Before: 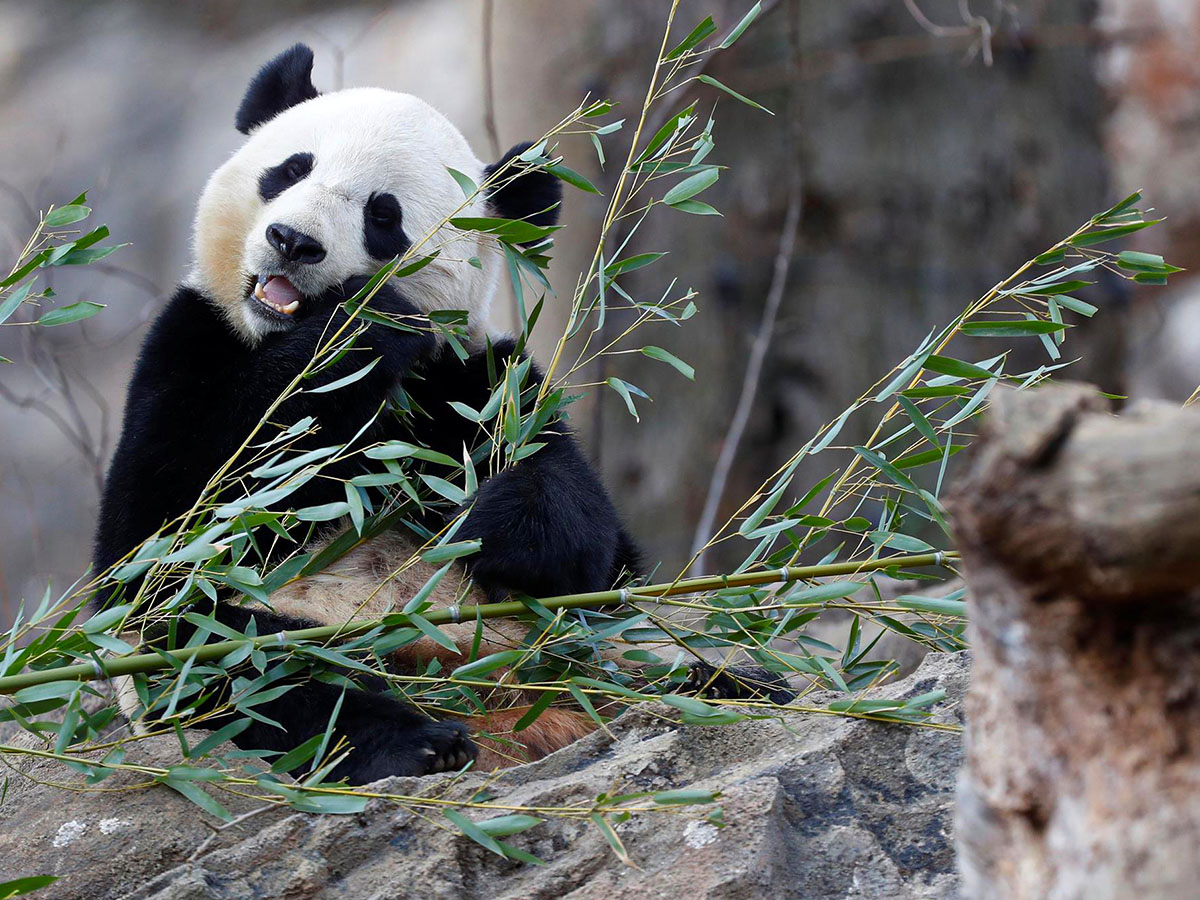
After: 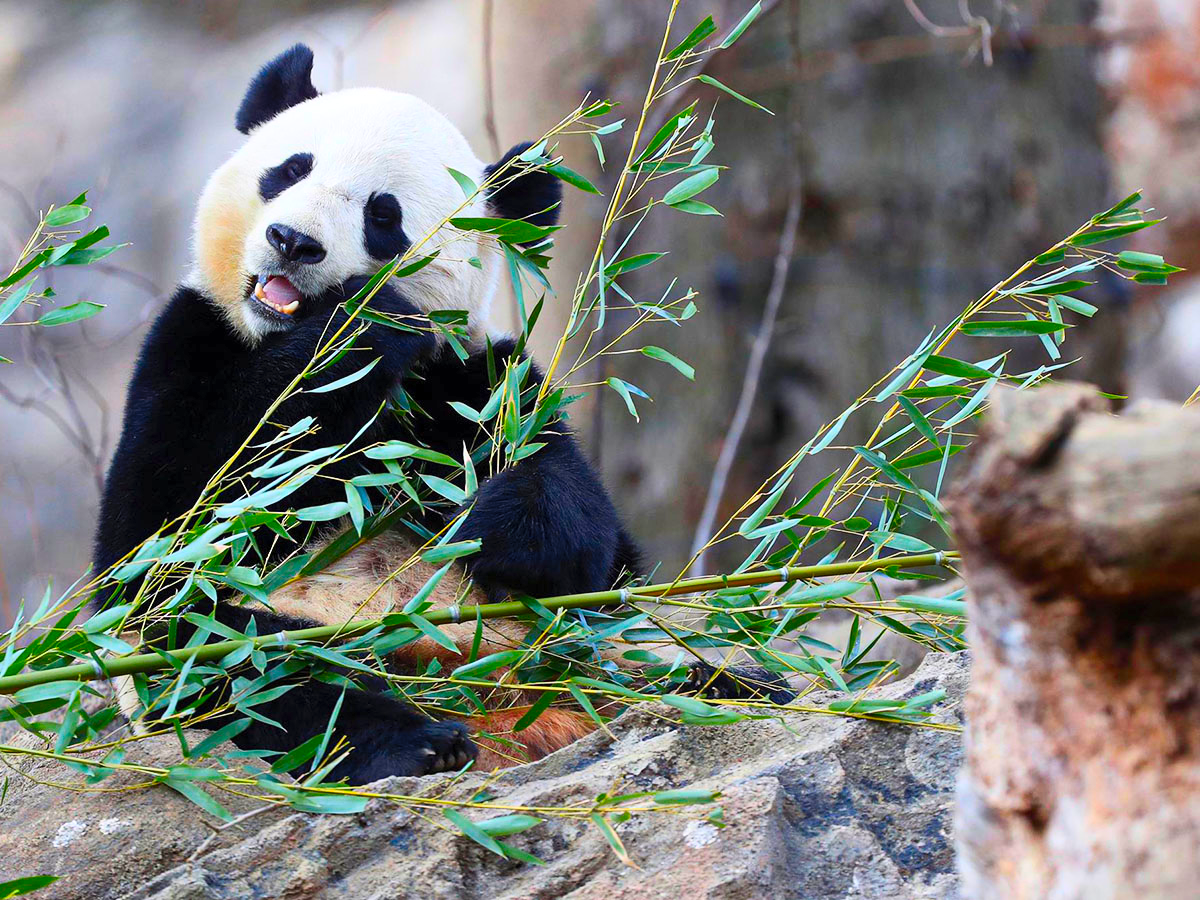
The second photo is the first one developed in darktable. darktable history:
contrast brightness saturation: contrast 0.203, brightness 0.199, saturation 0.789
